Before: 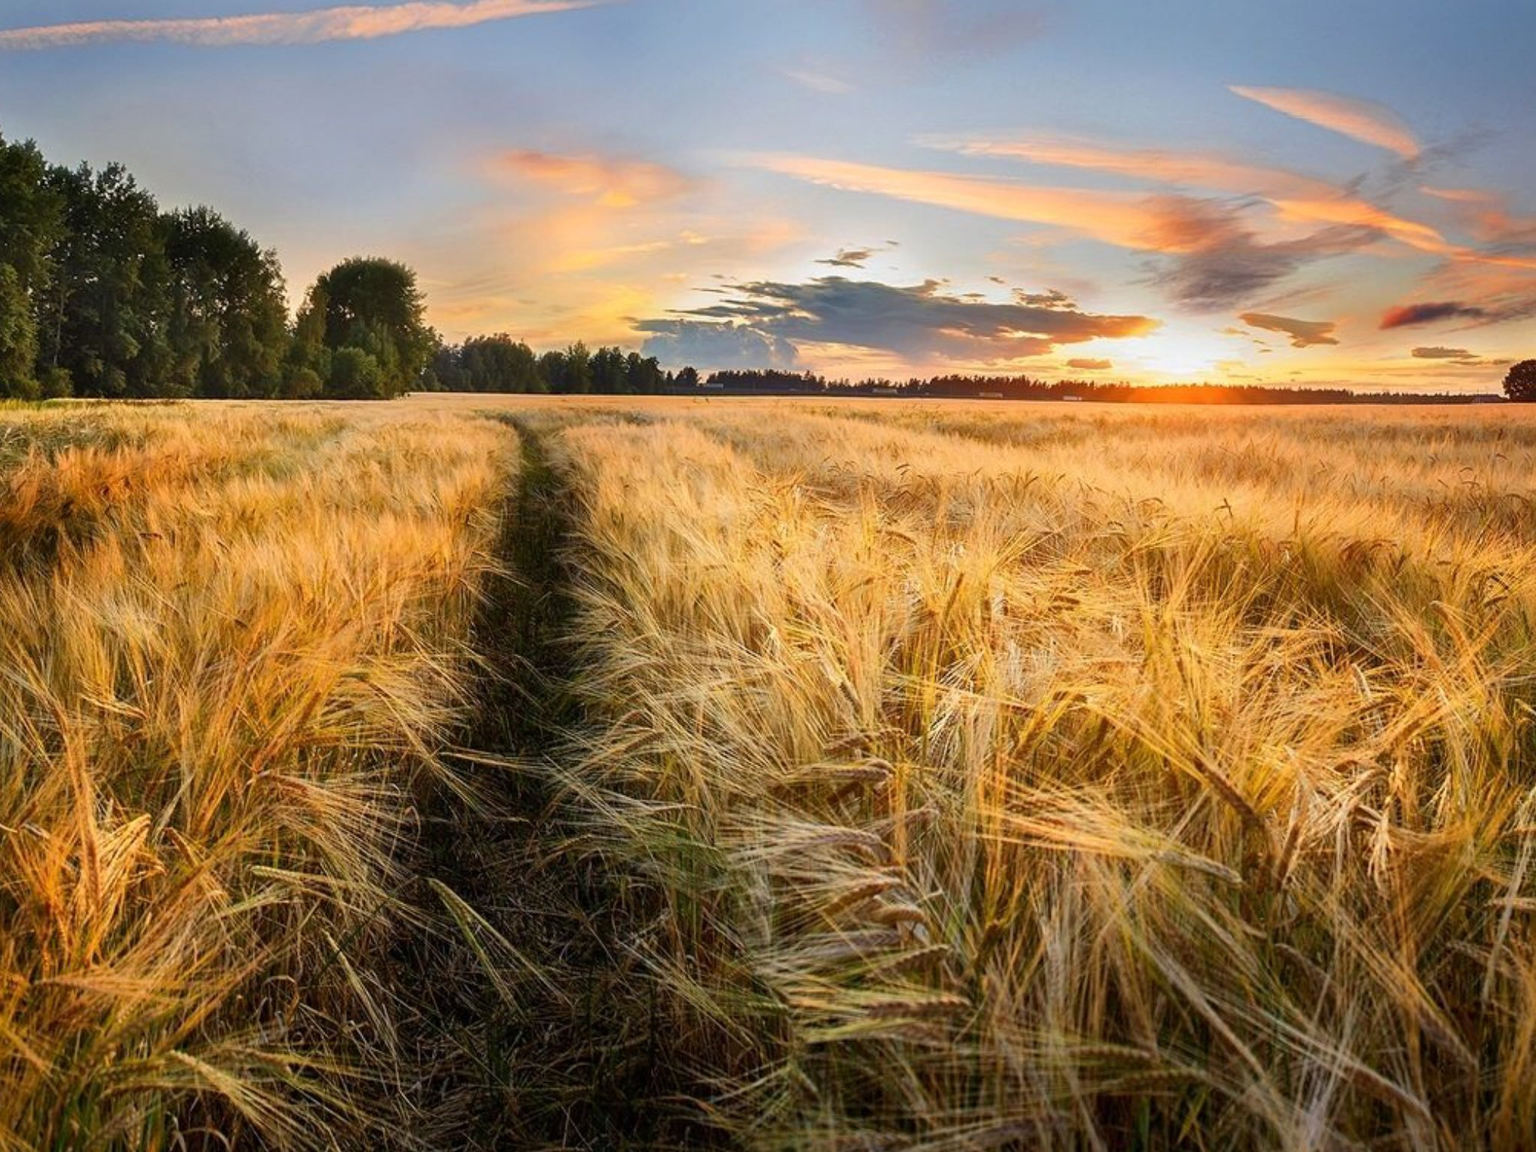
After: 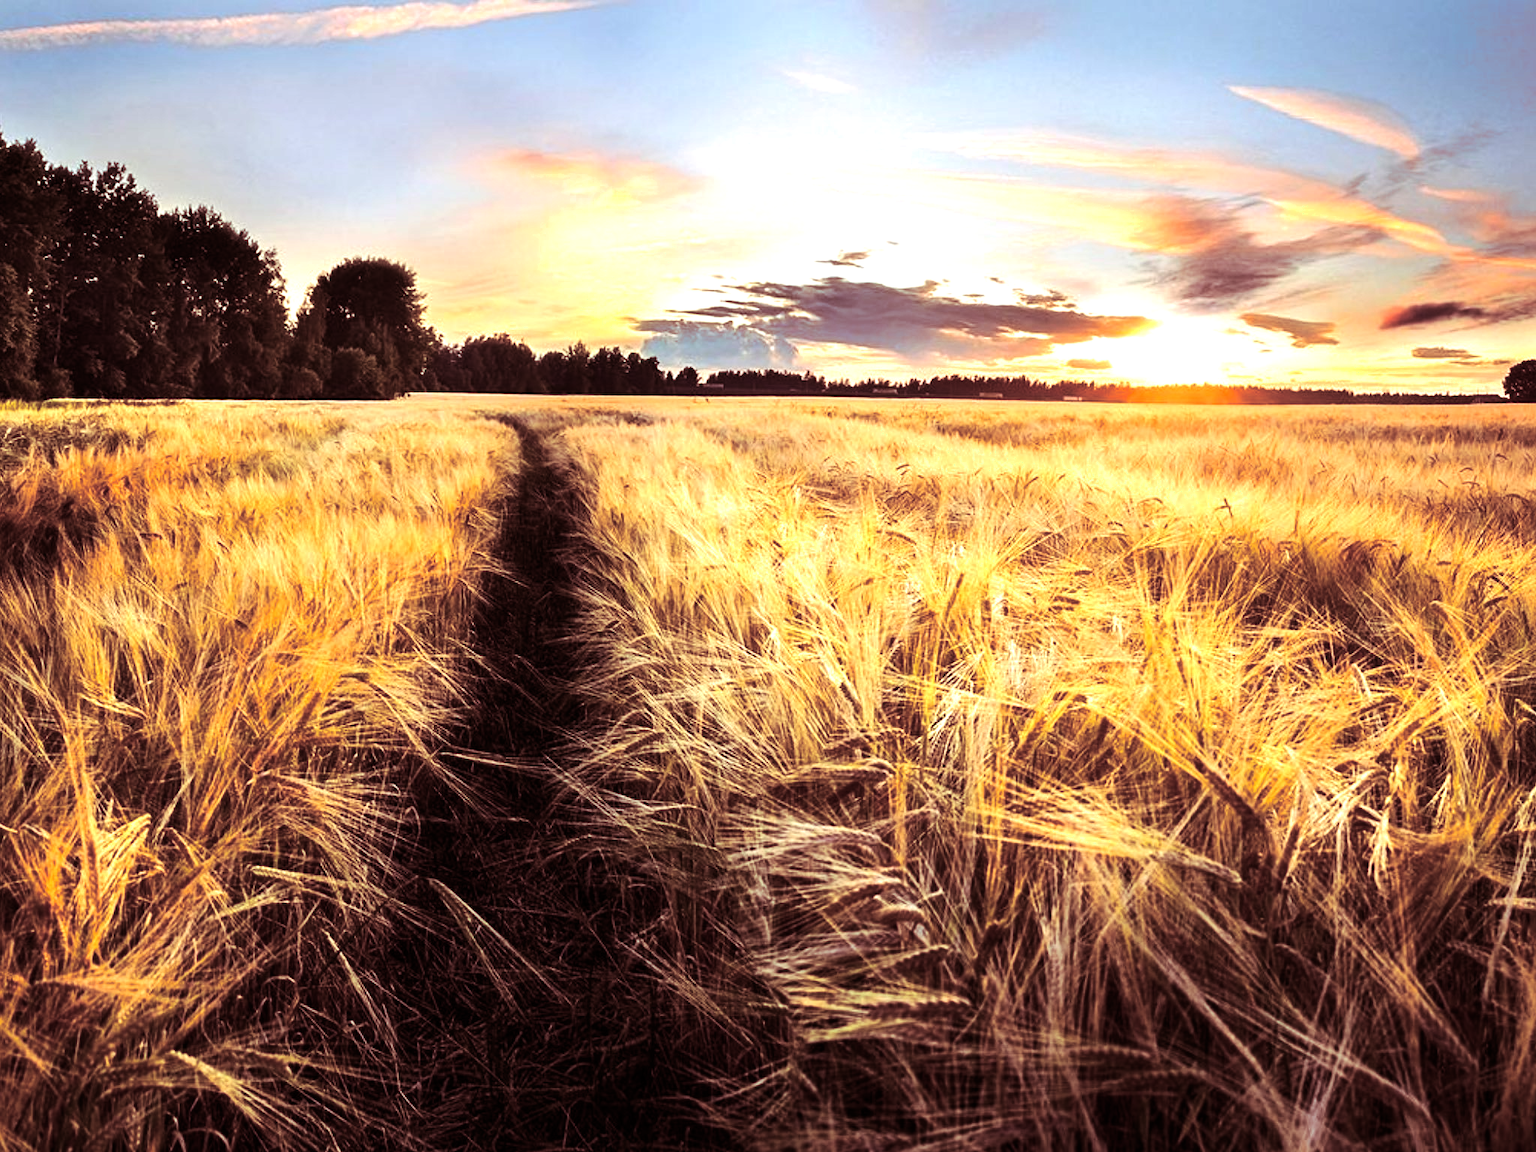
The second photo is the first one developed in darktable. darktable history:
tone equalizer: -8 EV -1.08 EV, -7 EV -1.01 EV, -6 EV -0.867 EV, -5 EV -0.578 EV, -3 EV 0.578 EV, -2 EV 0.867 EV, -1 EV 1.01 EV, +0 EV 1.08 EV, edges refinement/feathering 500, mask exposure compensation -1.57 EV, preserve details no
split-toning: highlights › hue 187.2°, highlights › saturation 0.83, balance -68.05, compress 56.43%
